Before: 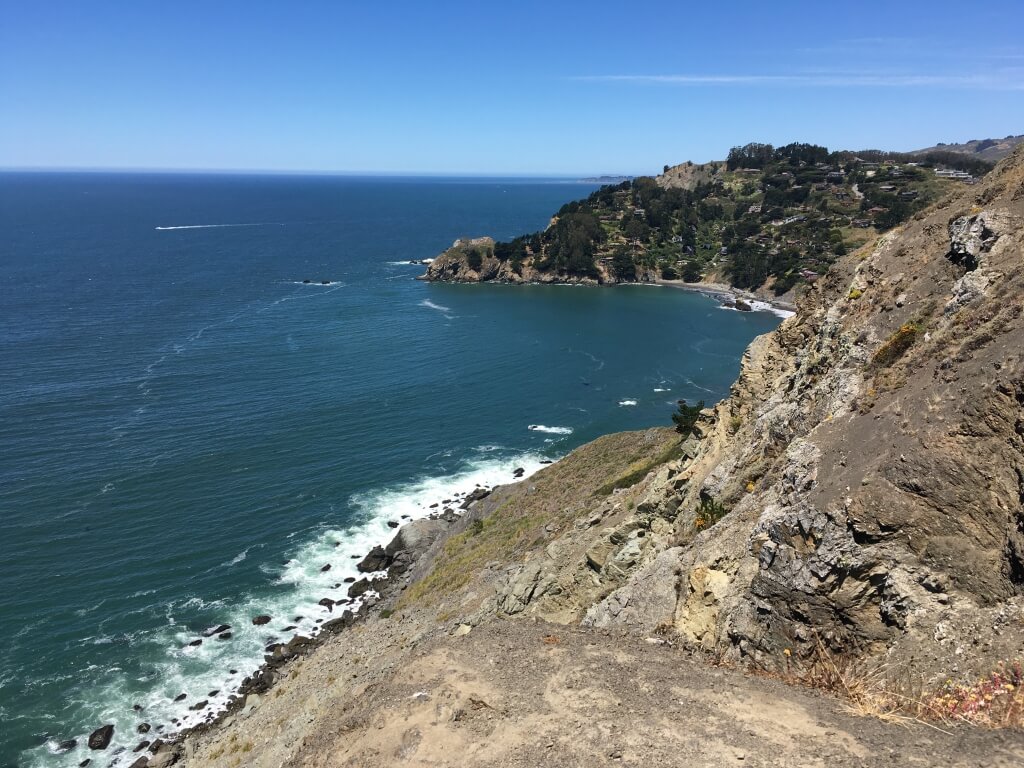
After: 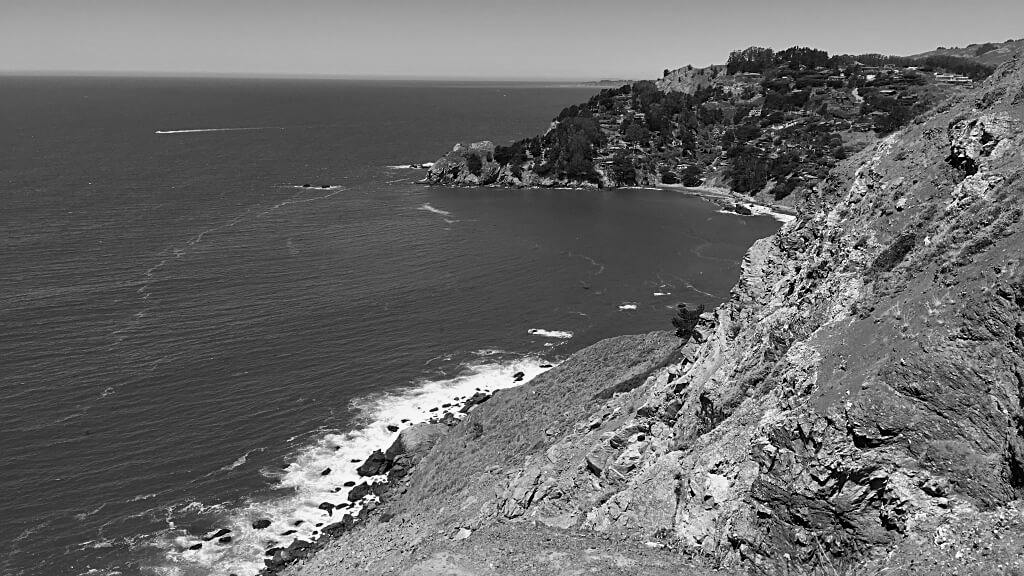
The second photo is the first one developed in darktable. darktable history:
exposure: black level correction 0.001, compensate highlight preservation false
monochrome: a 16.06, b 15.48, size 1
sharpen: on, module defaults
velvia: on, module defaults
crop and rotate: top 12.5%, bottom 12.5%
color balance rgb: perceptual saturation grading › global saturation 25%, global vibrance 20%
white balance: red 0.967, blue 1.119, emerald 0.756
